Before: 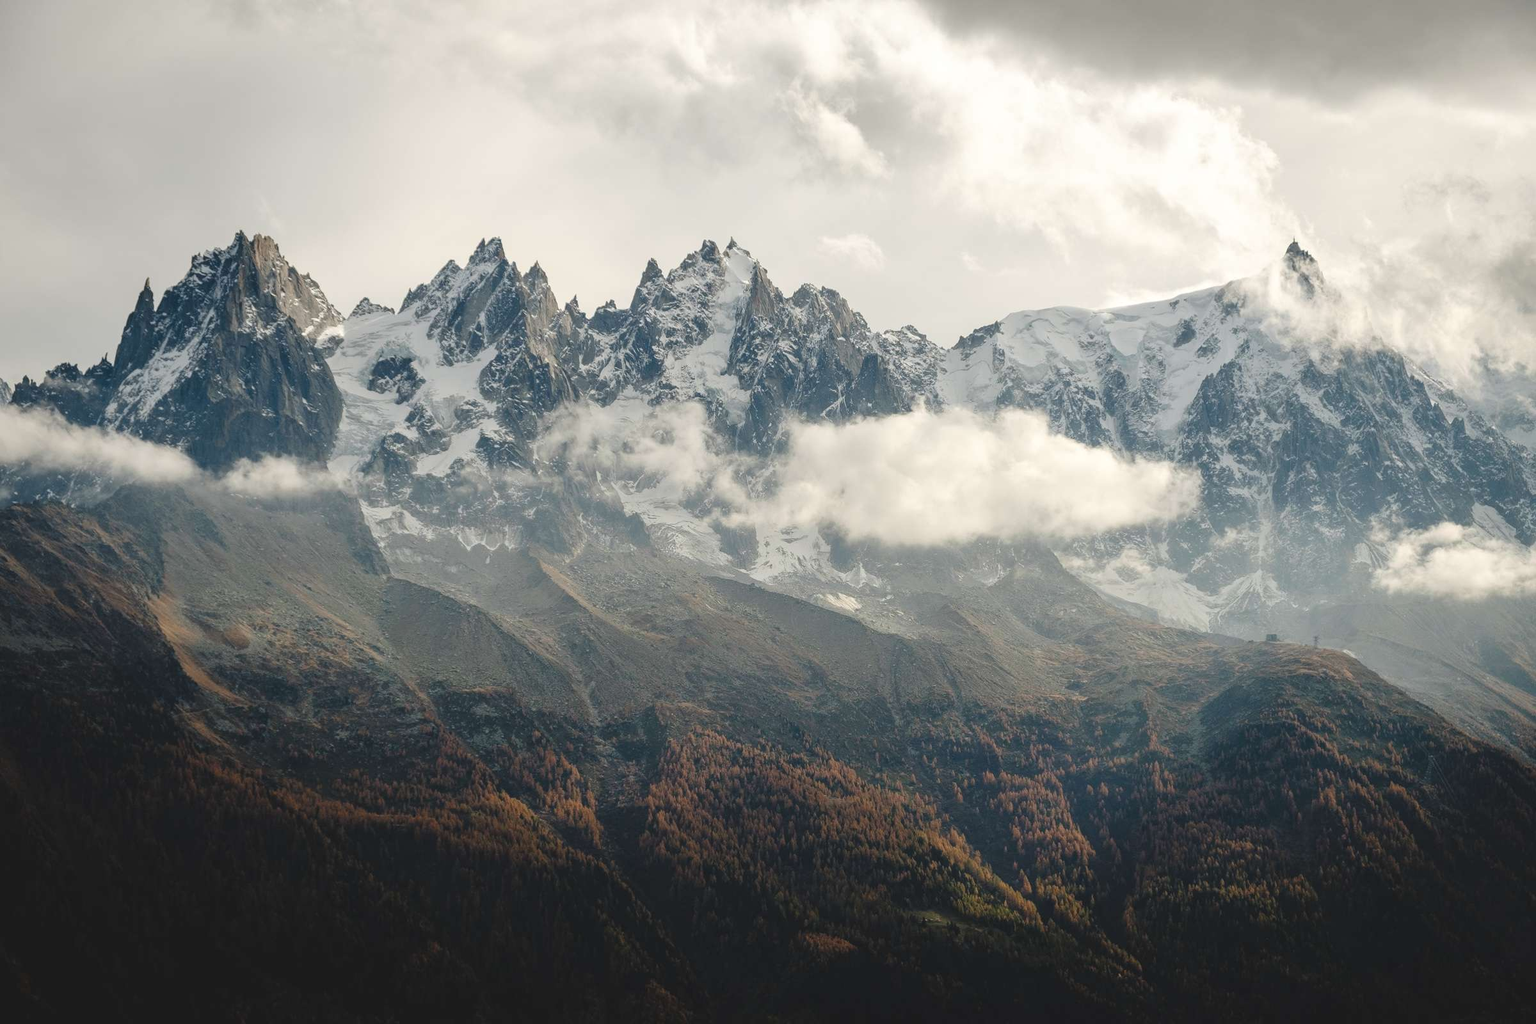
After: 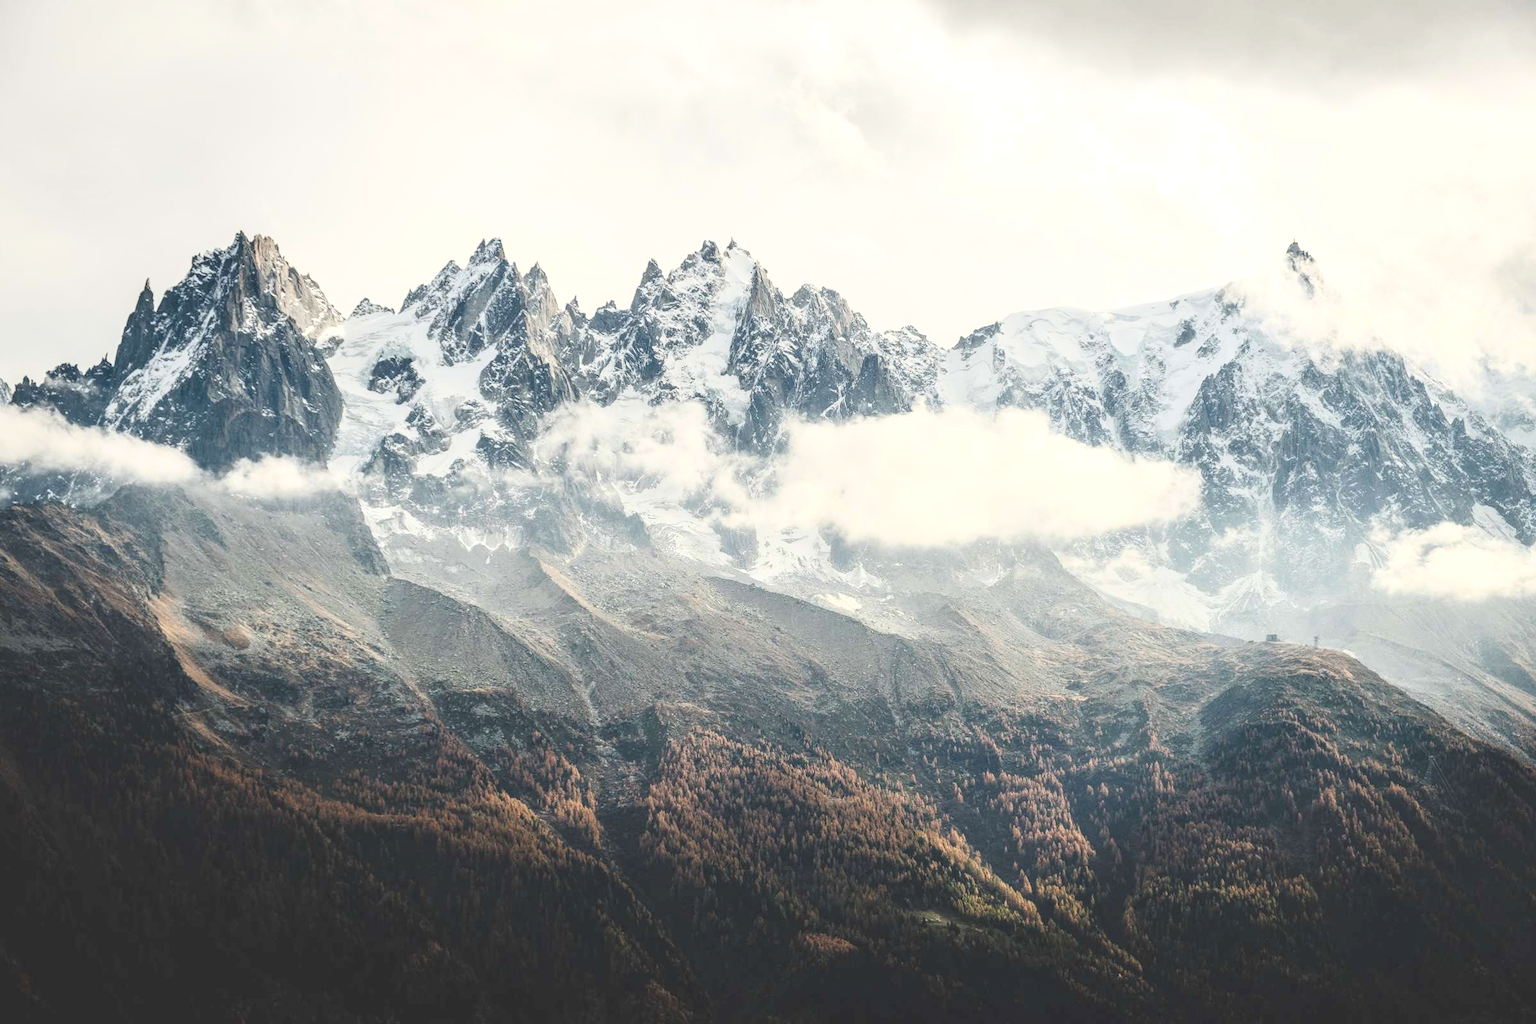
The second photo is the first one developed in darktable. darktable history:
white balance: emerald 1
contrast brightness saturation: contrast 0.39, brightness 0.53
local contrast: on, module defaults
